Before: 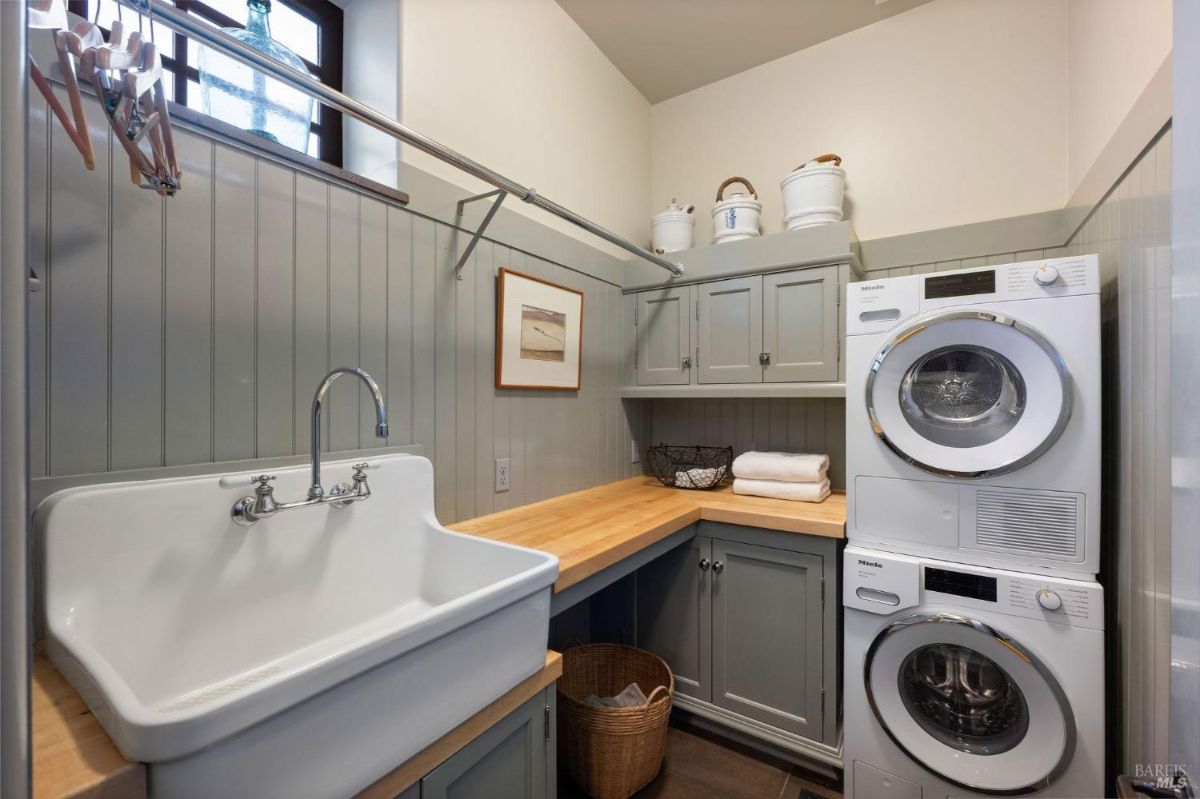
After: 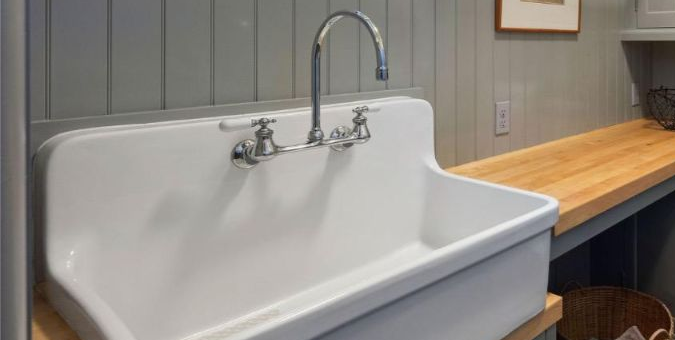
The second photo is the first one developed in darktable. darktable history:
crop: top 44.739%, right 43.673%, bottom 12.705%
